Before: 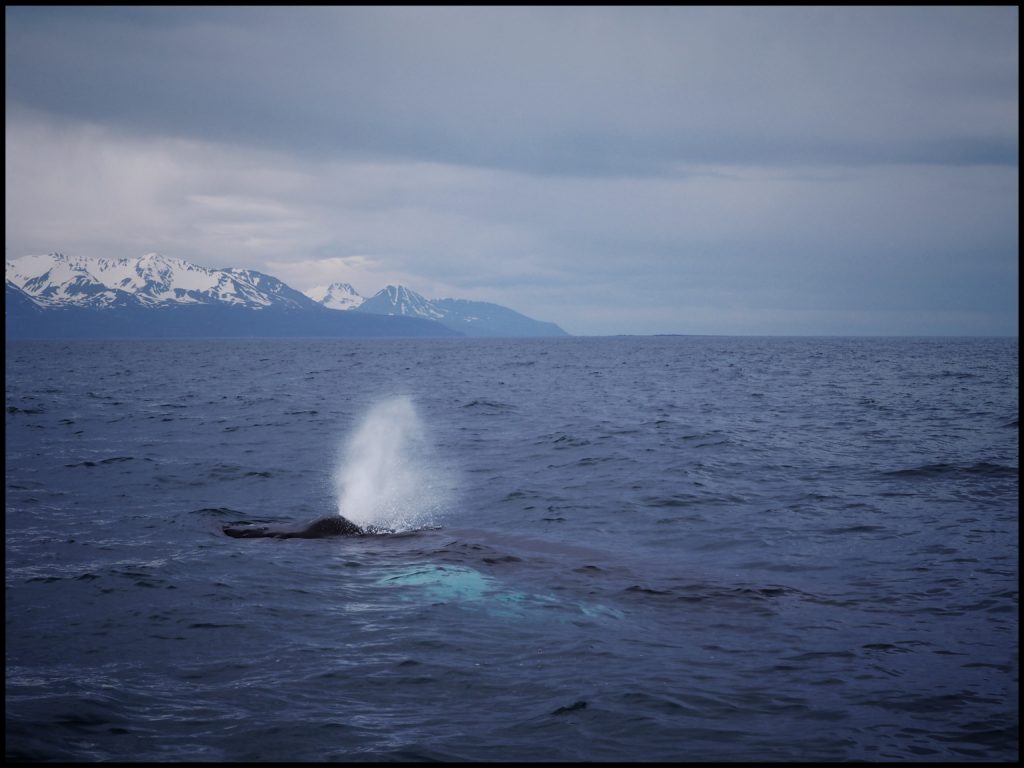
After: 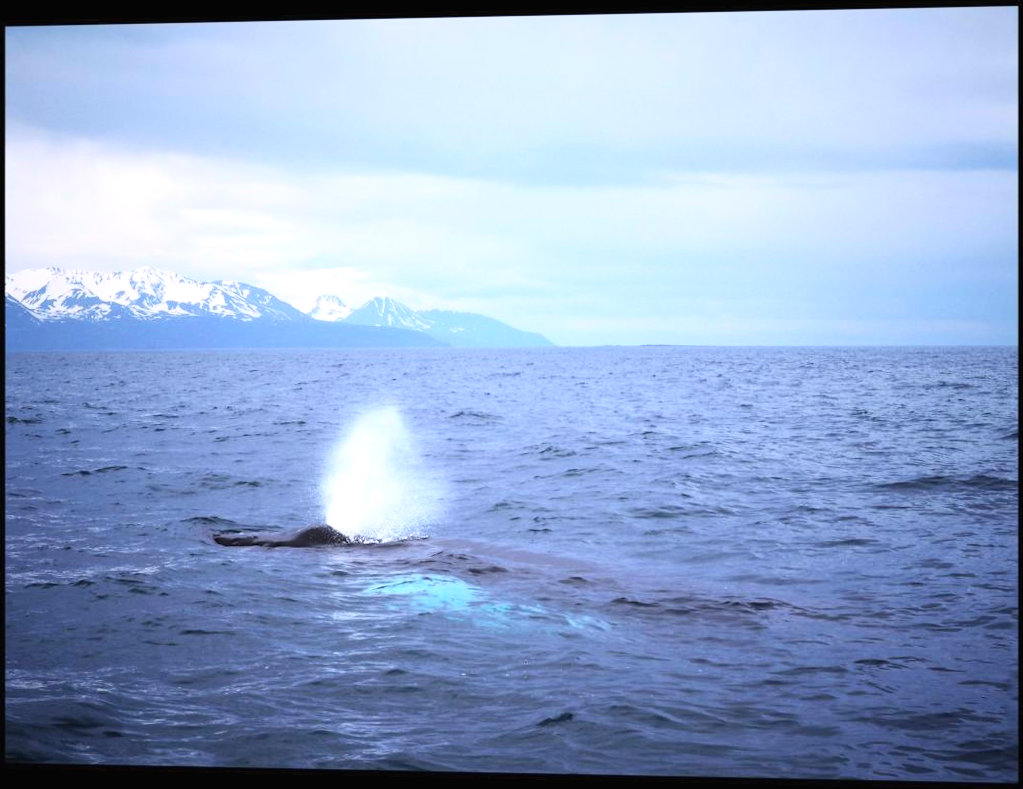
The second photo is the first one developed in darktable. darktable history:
contrast brightness saturation: contrast 0.2, brightness 0.16, saturation 0.22
exposure: black level correction 0, exposure 1.2 EV, compensate exposure bias true, compensate highlight preservation false
rotate and perspective: lens shift (horizontal) -0.055, automatic cropping off
